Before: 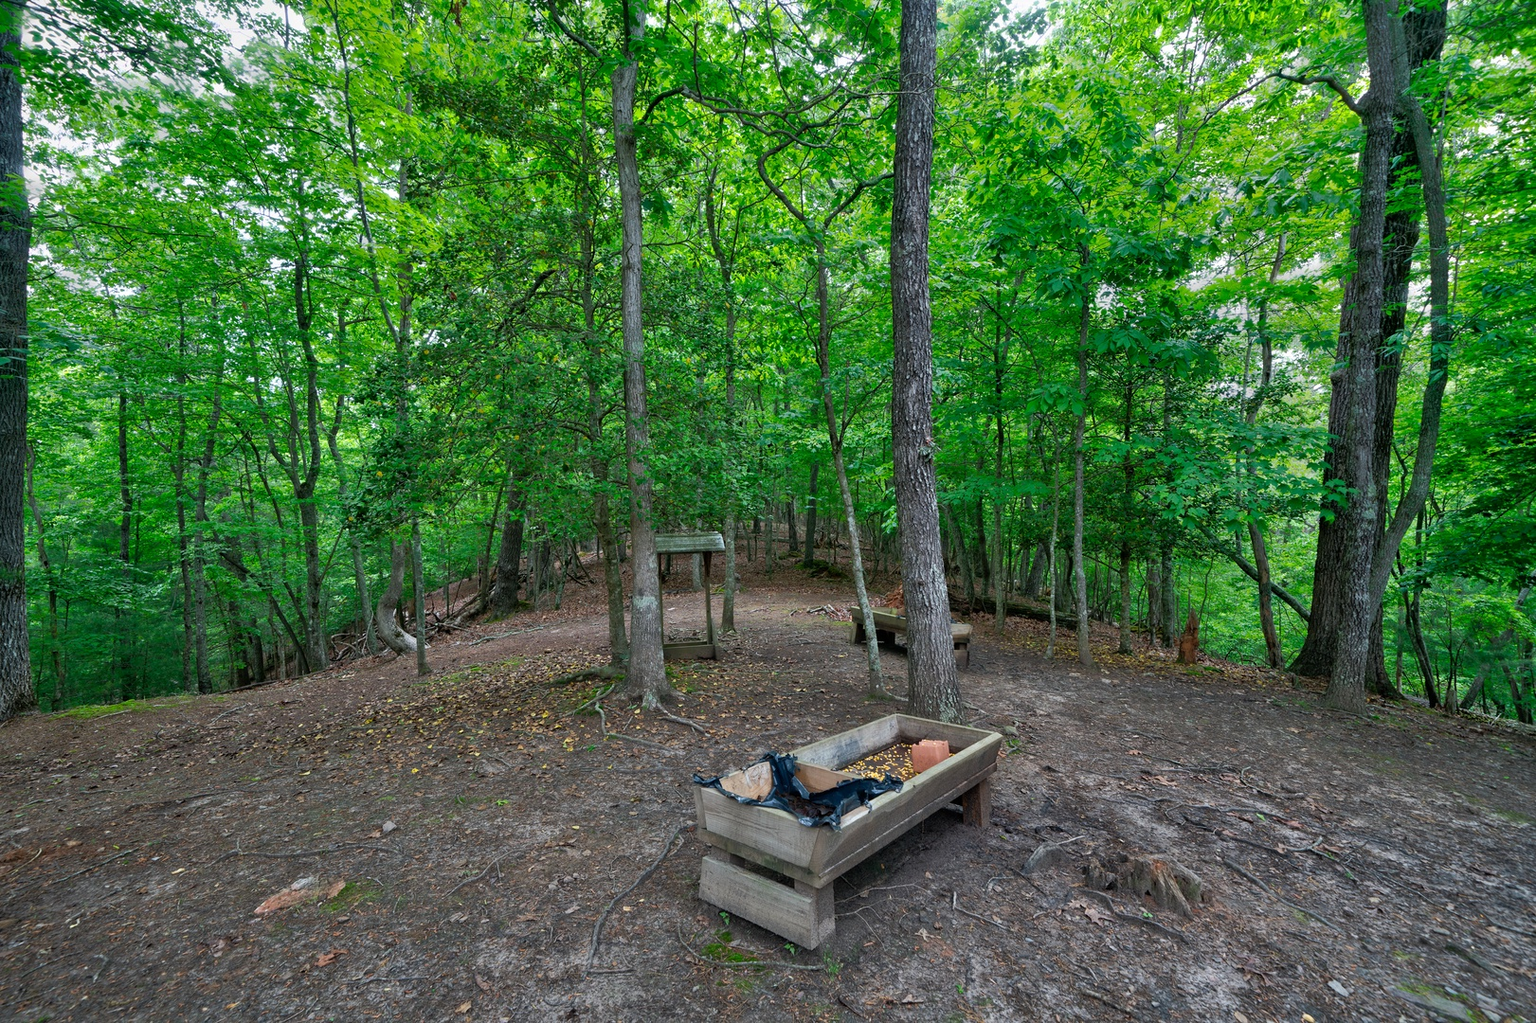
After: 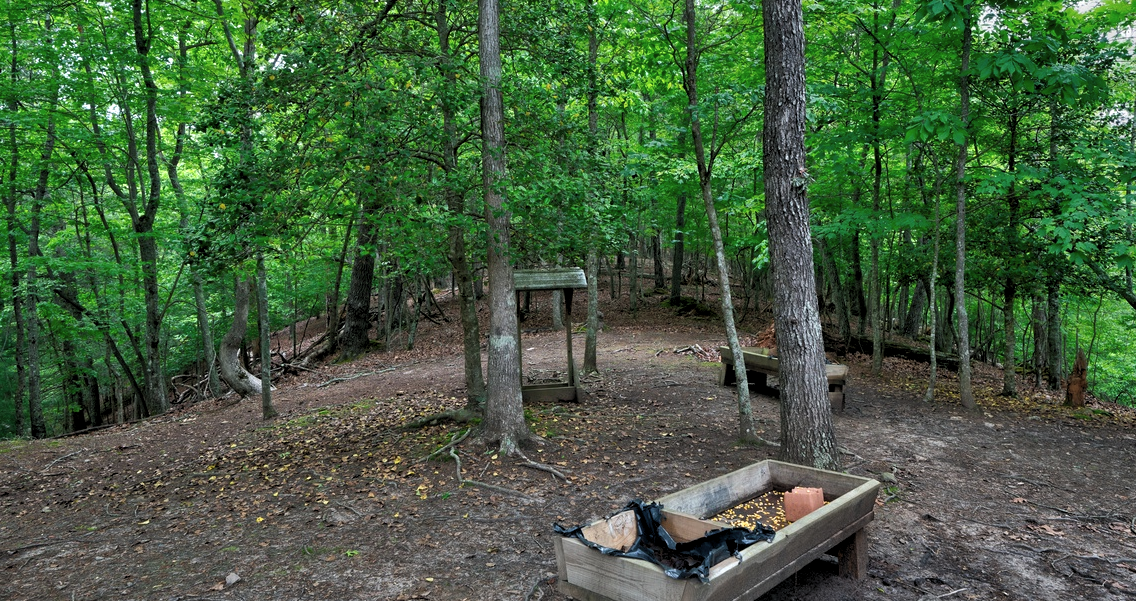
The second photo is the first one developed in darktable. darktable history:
contrast brightness saturation: saturation -0.09
levels: levels [0.062, 0.494, 0.925]
crop: left 10.983%, top 27.298%, right 18.294%, bottom 17.035%
